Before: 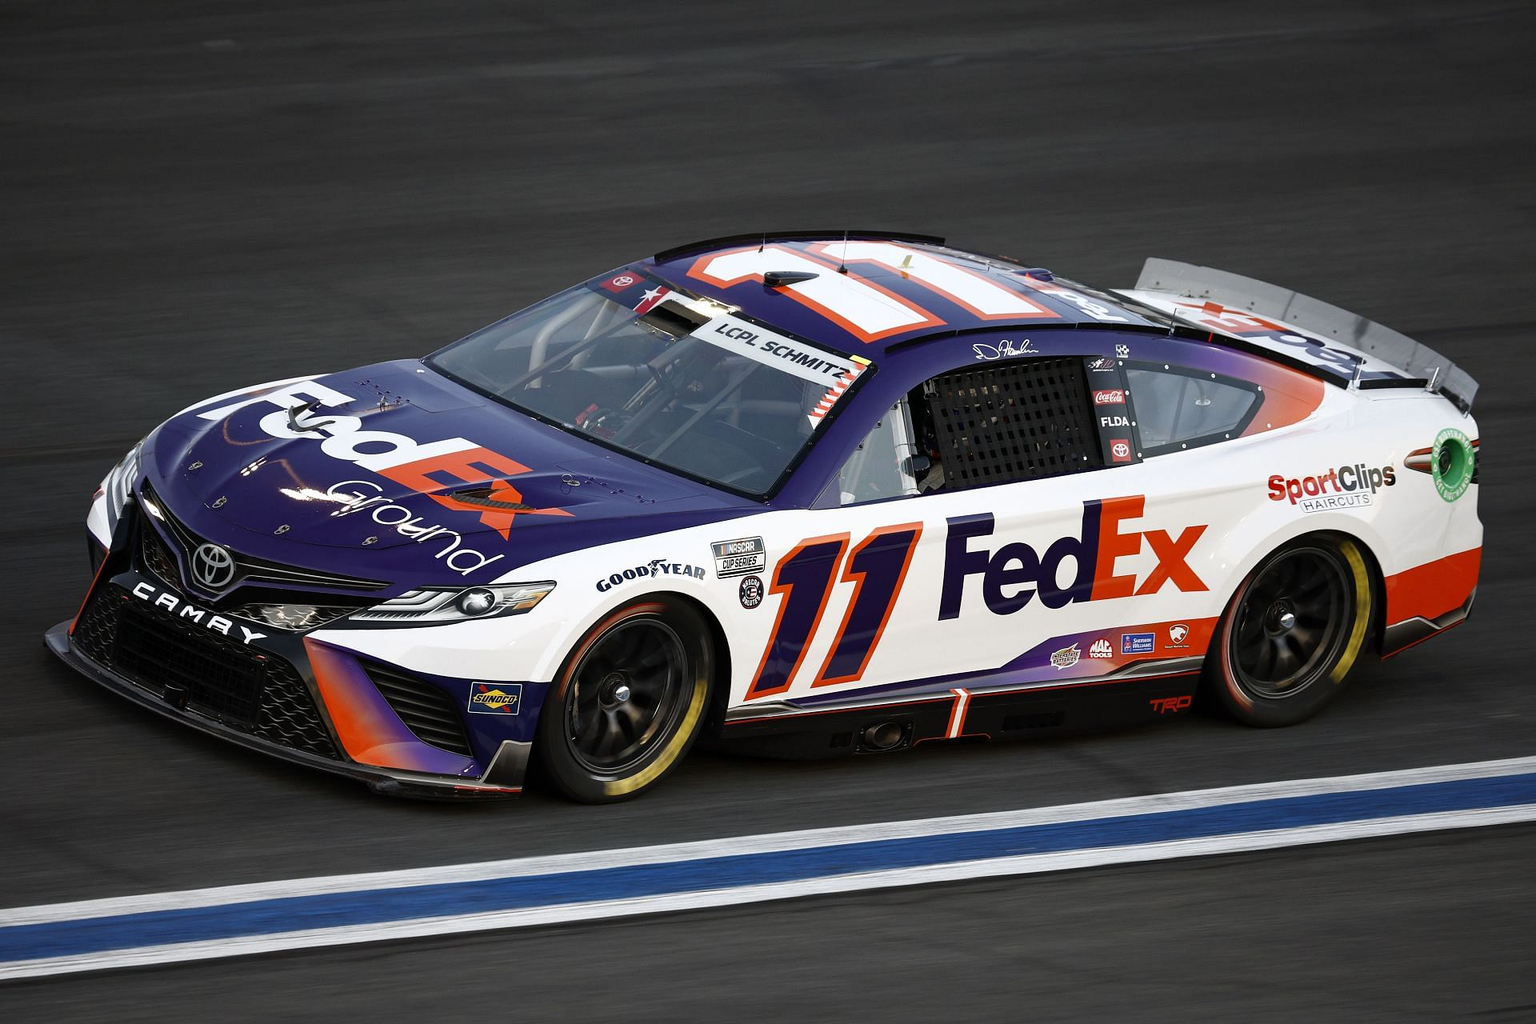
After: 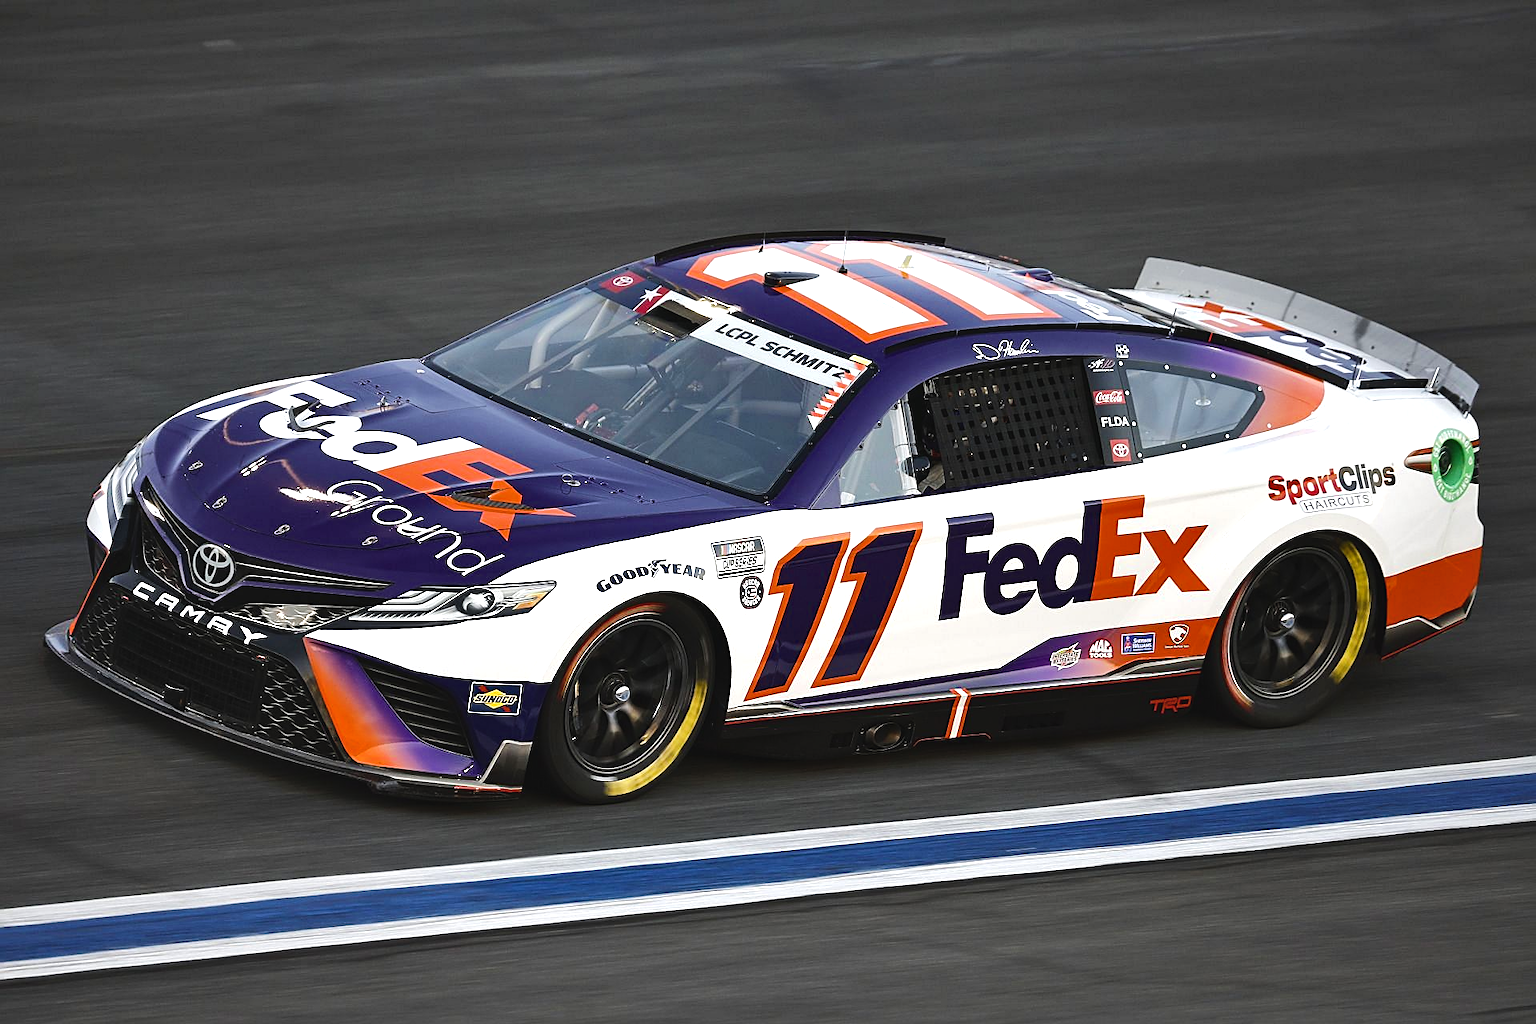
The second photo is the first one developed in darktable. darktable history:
shadows and highlights: soften with gaussian
tone equalizer: -8 EV -0.021 EV, -7 EV 0.015 EV, -6 EV -0.007 EV, -5 EV 0.008 EV, -4 EV -0.048 EV, -3 EV -0.233 EV, -2 EV -0.662 EV, -1 EV -0.972 EV, +0 EV -0.994 EV, edges refinement/feathering 500, mask exposure compensation -1.57 EV, preserve details no
color balance rgb: global offset › luminance 0.482%, perceptual saturation grading › global saturation 26.146%, perceptual saturation grading › highlights -28.264%, perceptual saturation grading › mid-tones 15.637%, perceptual saturation grading › shadows 33.929%, perceptual brilliance grading › highlights 47.378%, perceptual brilliance grading › mid-tones 21.406%, perceptual brilliance grading › shadows -6.19%
sharpen: on, module defaults
color correction: highlights b* -0.042, saturation 0.829
